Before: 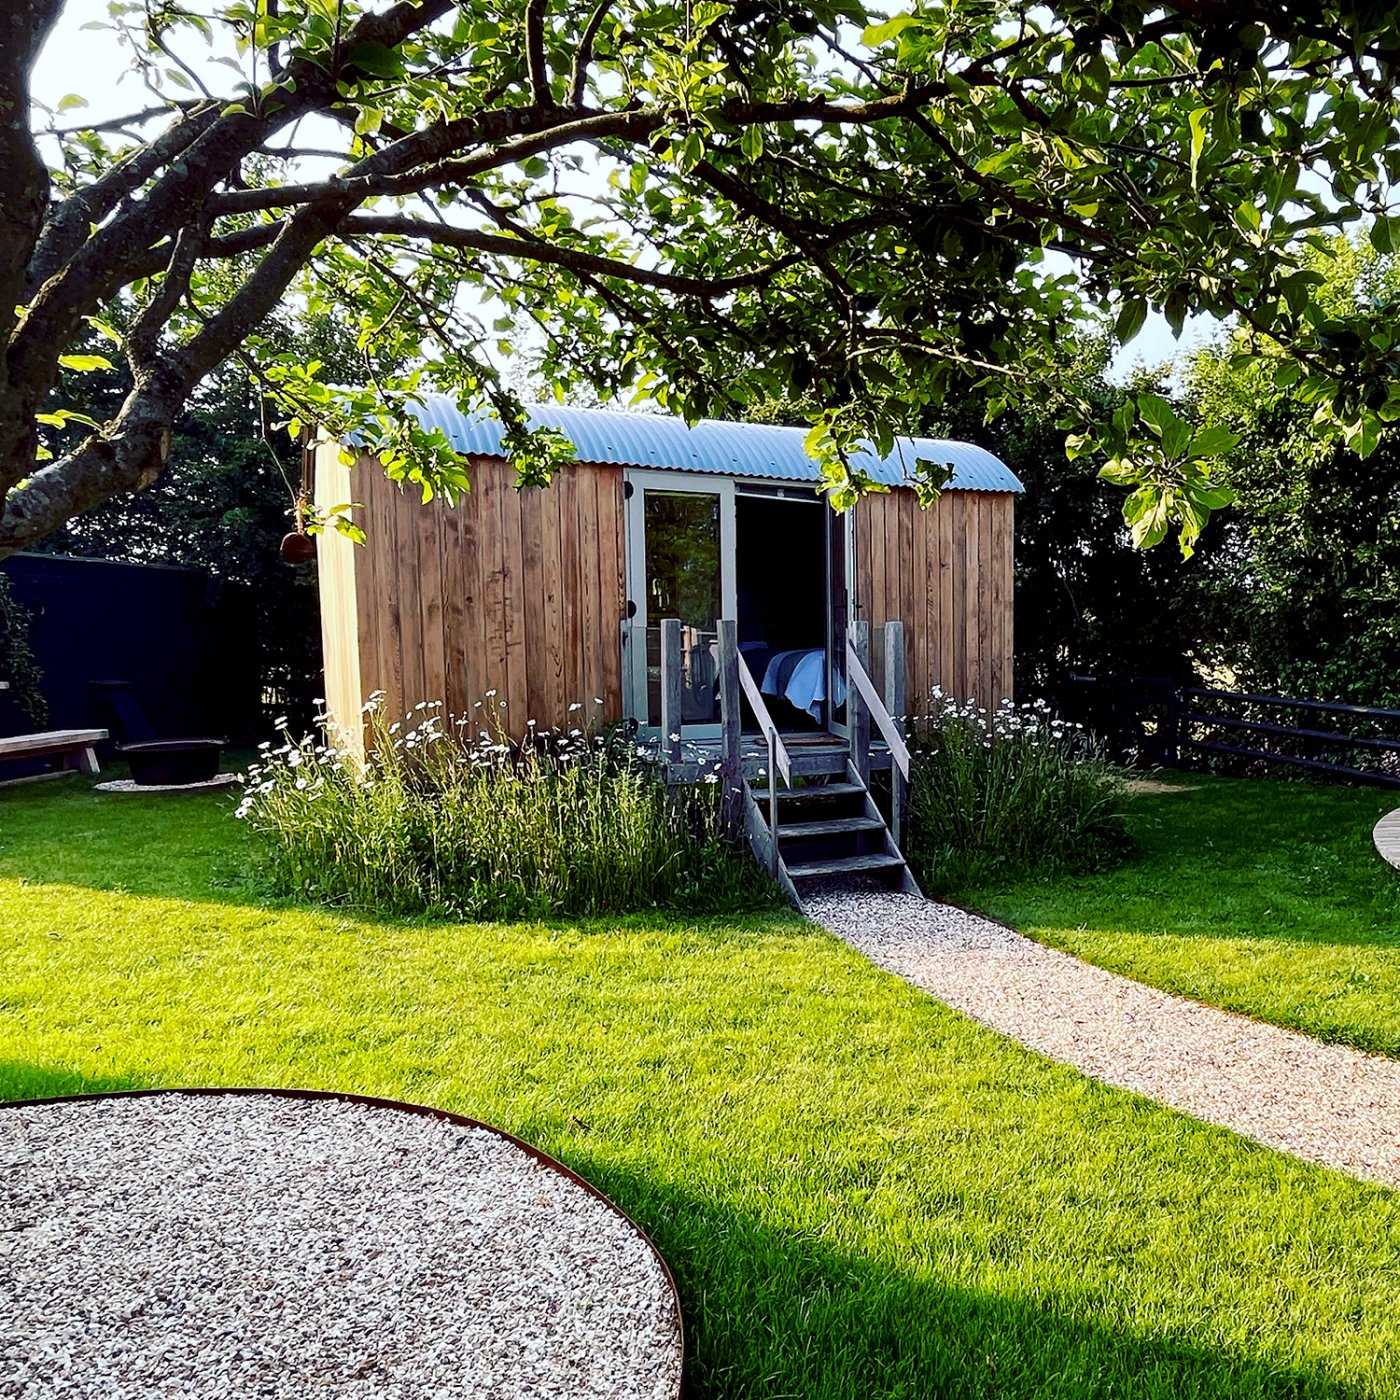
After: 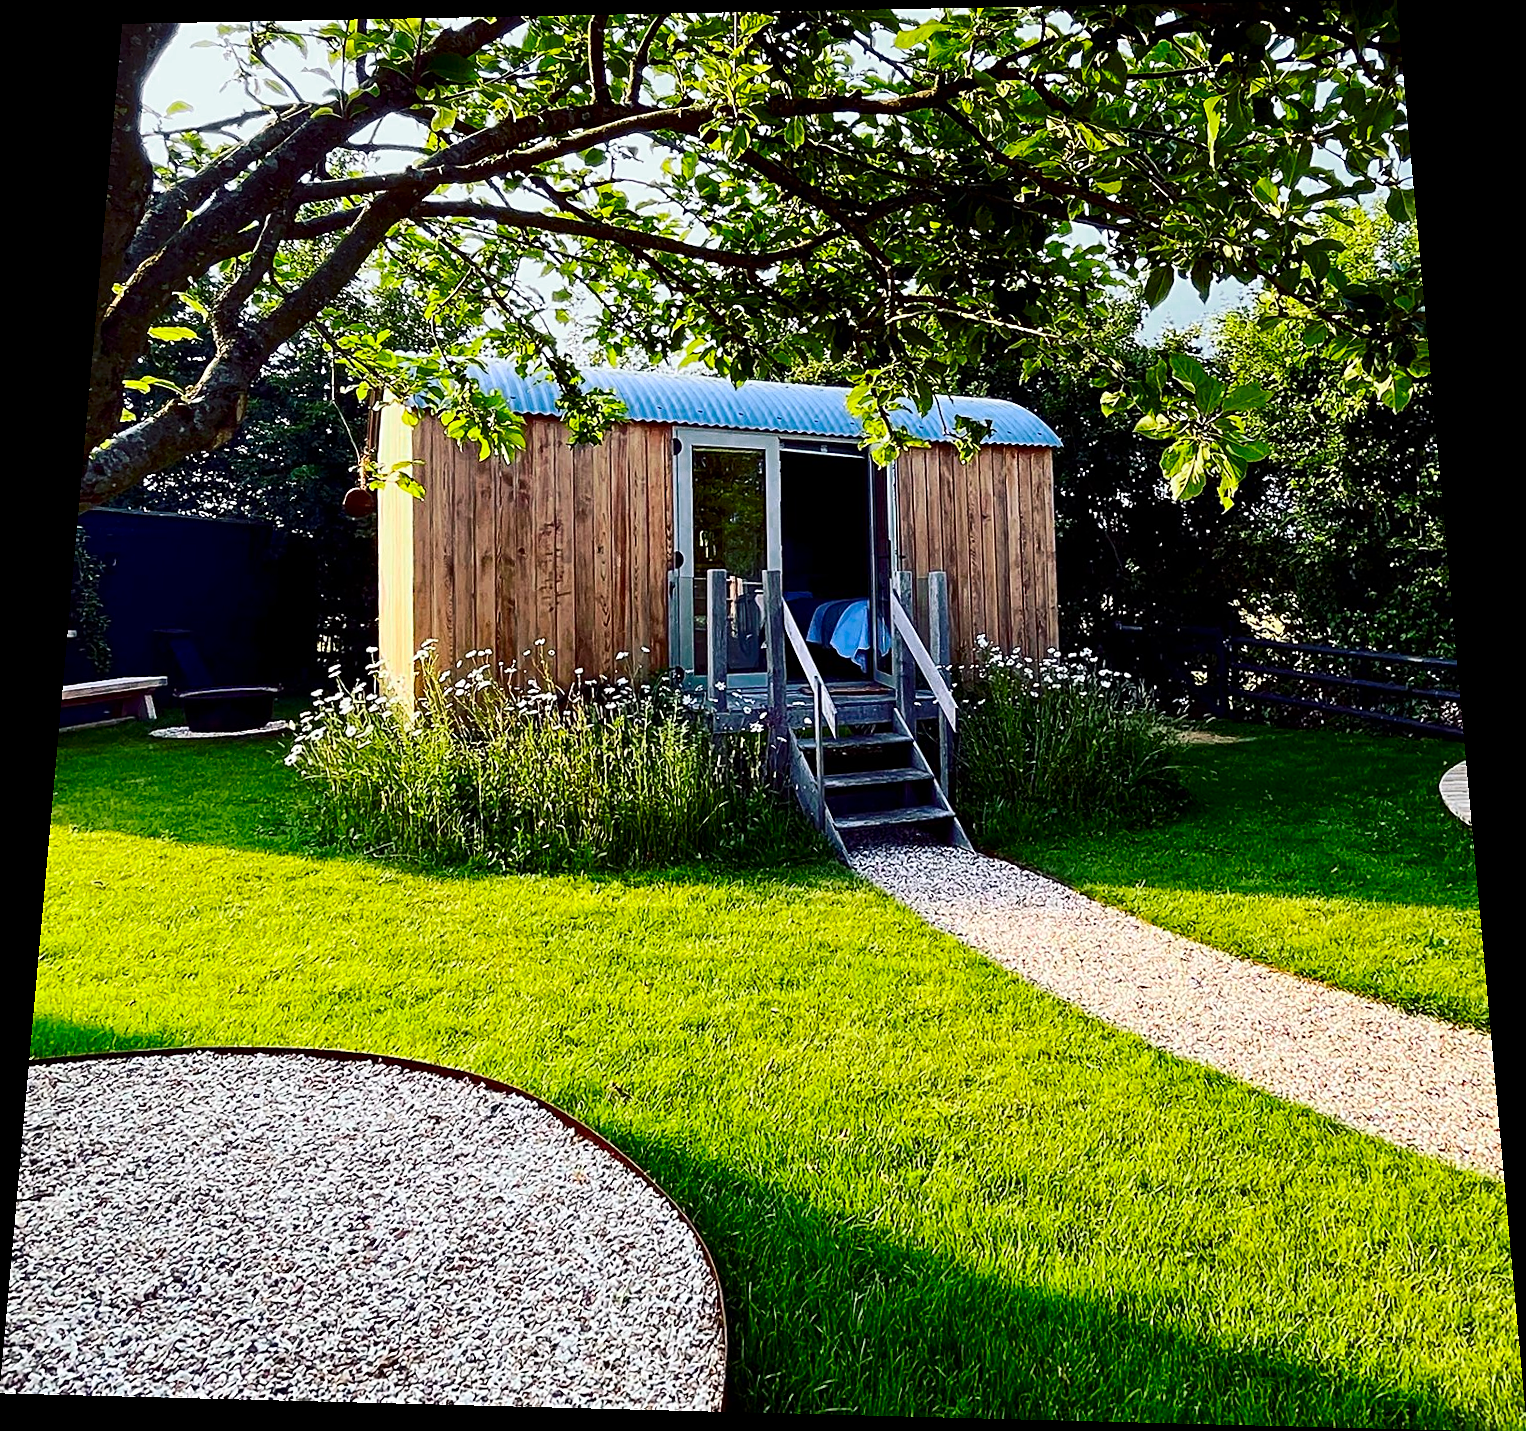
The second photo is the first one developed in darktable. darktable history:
contrast brightness saturation: contrast 0.18, saturation 0.3
sharpen: on, module defaults
rotate and perspective: rotation 0.128°, lens shift (vertical) -0.181, lens shift (horizontal) -0.044, shear 0.001, automatic cropping off
color zones: curves: ch0 [(0.25, 0.5) (0.636, 0.25) (0.75, 0.5)]
